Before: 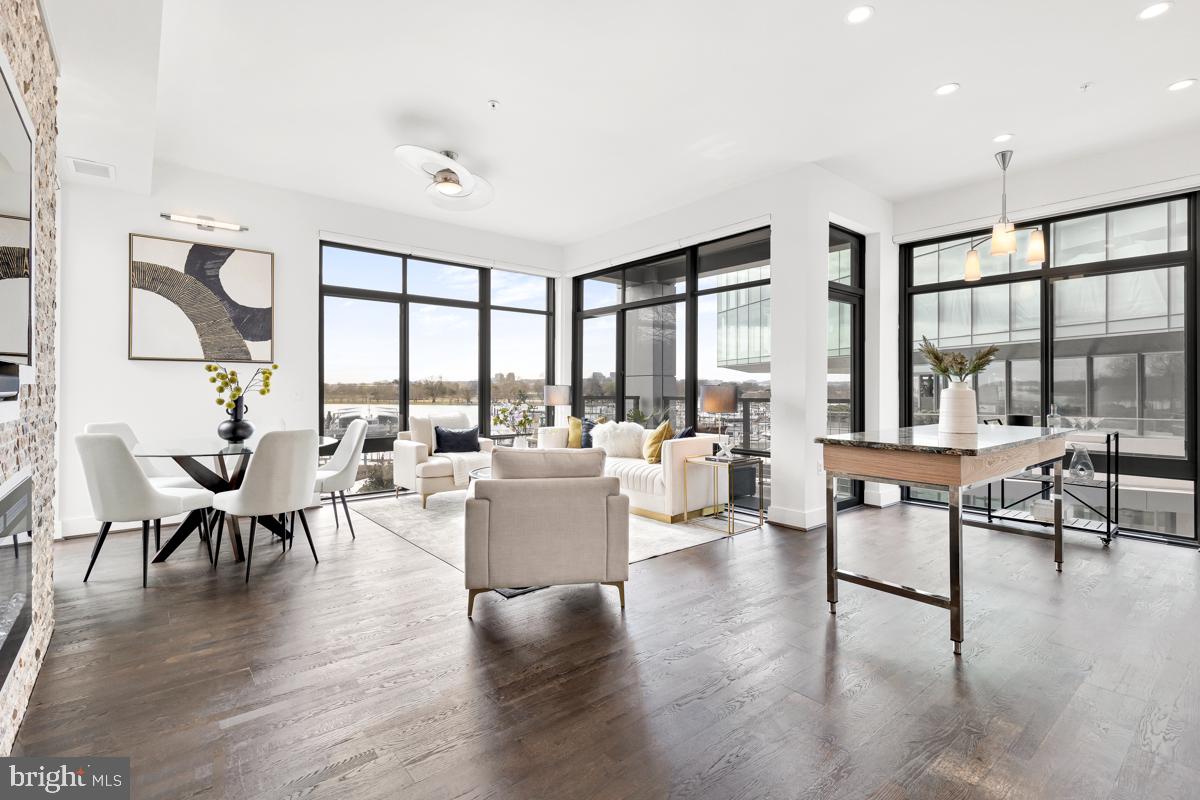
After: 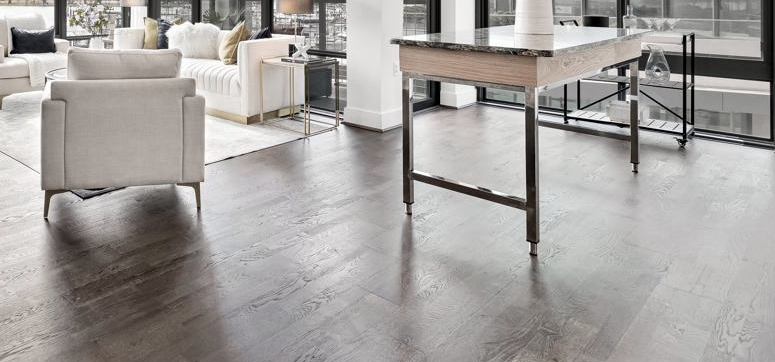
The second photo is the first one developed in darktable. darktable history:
color zones: curves: ch0 [(0, 0.559) (0.153, 0.551) (0.229, 0.5) (0.429, 0.5) (0.571, 0.5) (0.714, 0.5) (0.857, 0.5) (1, 0.559)]; ch1 [(0, 0.417) (0.112, 0.336) (0.213, 0.26) (0.429, 0.34) (0.571, 0.35) (0.683, 0.331) (0.857, 0.344) (1, 0.417)]
crop and rotate: left 35.359%, top 49.892%, bottom 4.813%
